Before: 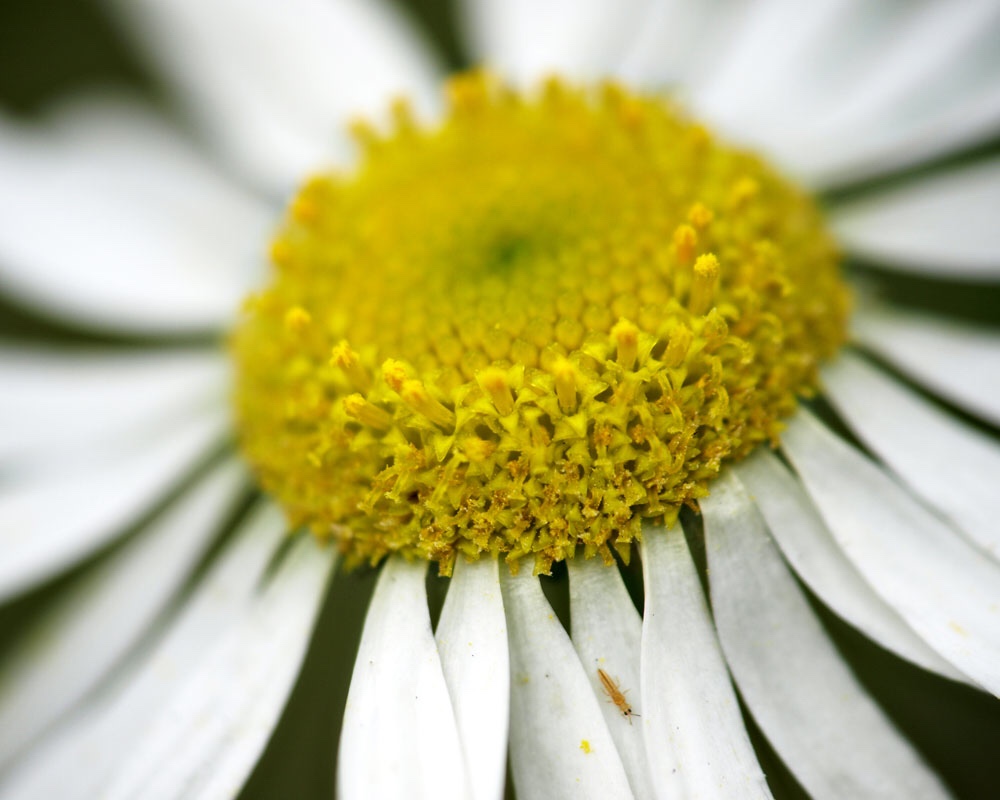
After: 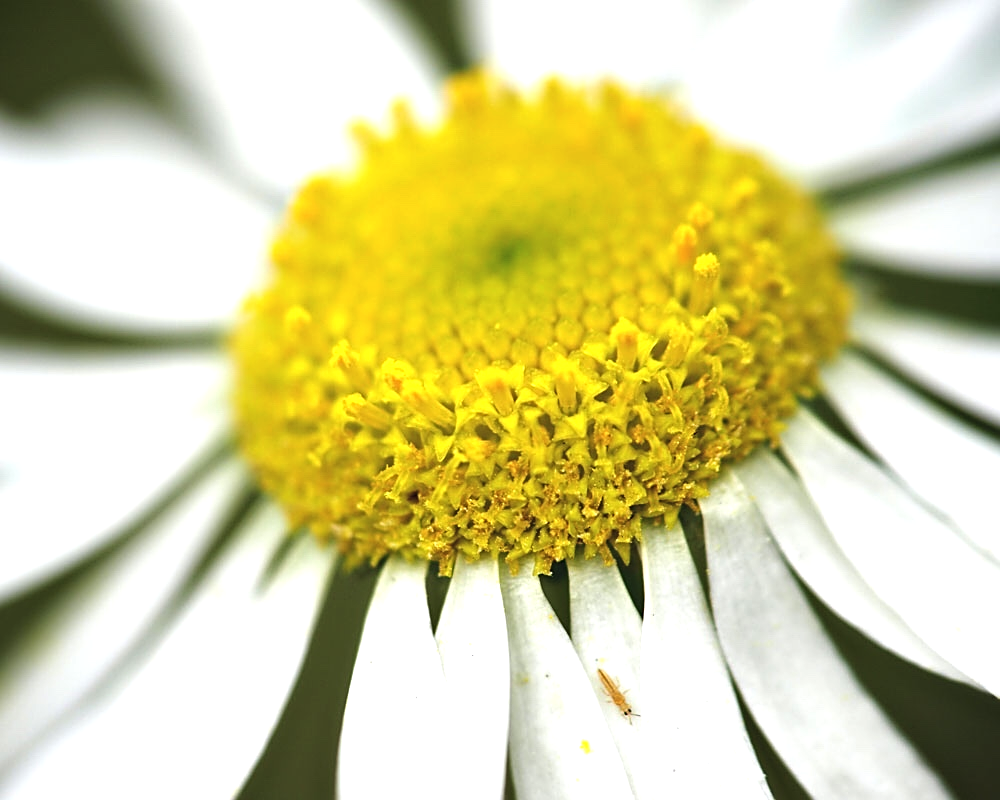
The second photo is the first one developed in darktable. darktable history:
sharpen: on, module defaults
exposure: black level correction -0.005, exposure 0.622 EV, compensate highlight preservation false
